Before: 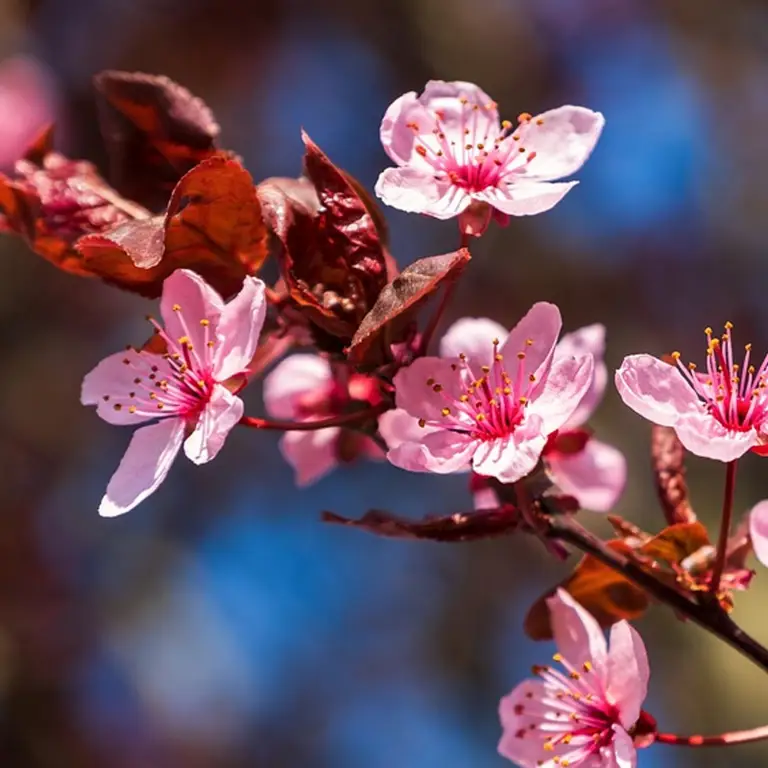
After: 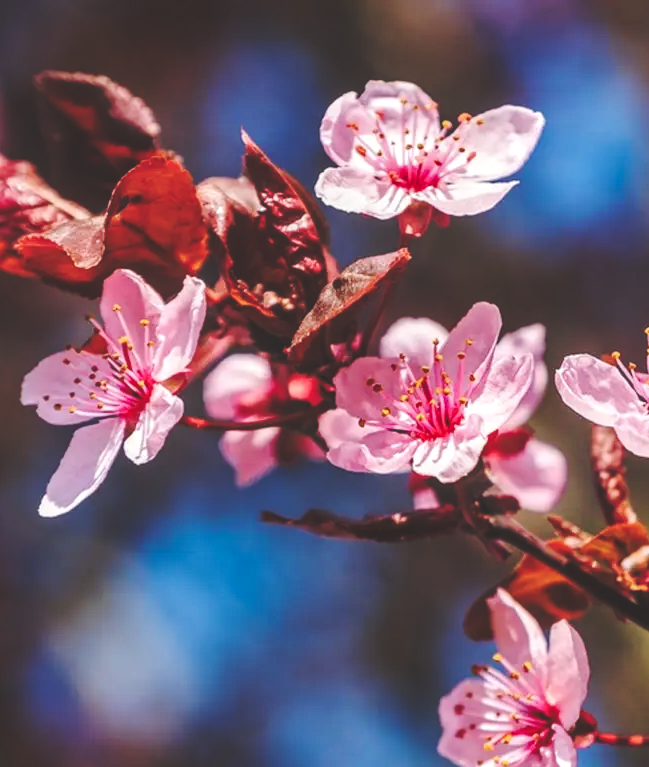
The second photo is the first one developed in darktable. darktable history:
crop: left 7.942%, right 7.532%
base curve: curves: ch0 [(0, 0.024) (0.055, 0.065) (0.121, 0.166) (0.236, 0.319) (0.693, 0.726) (1, 1)], preserve colors none
local contrast: on, module defaults
